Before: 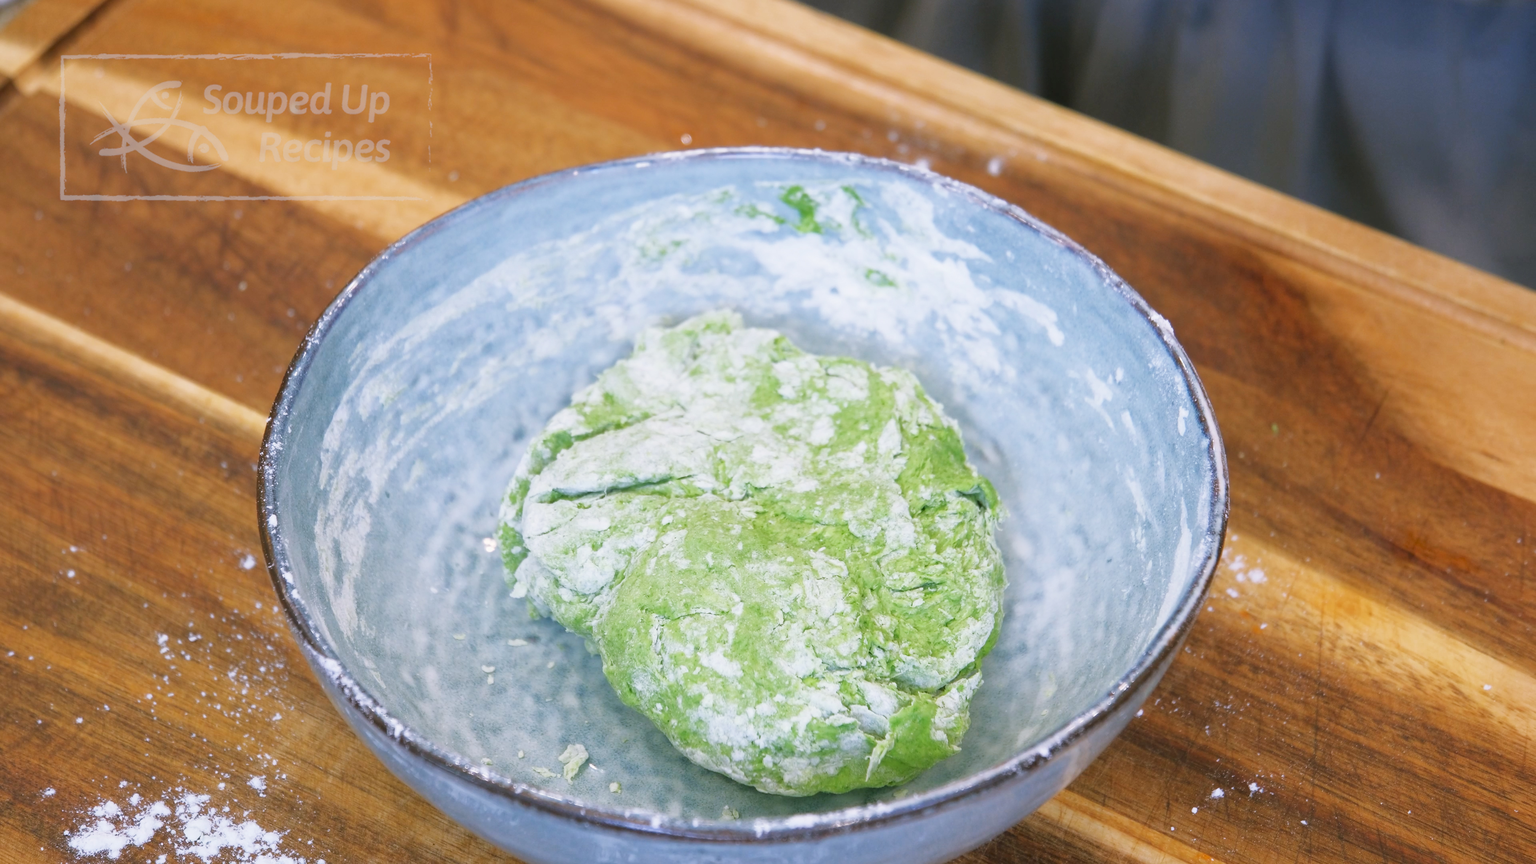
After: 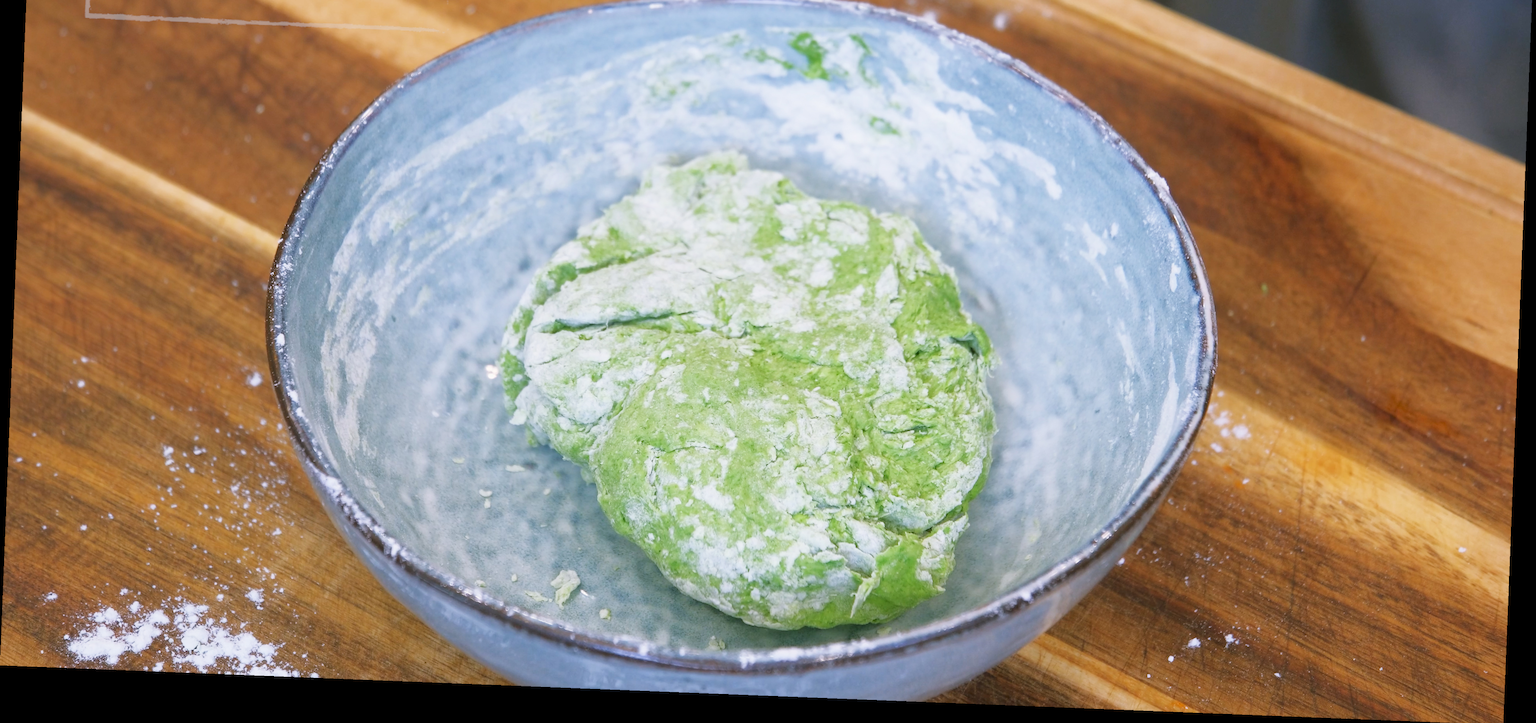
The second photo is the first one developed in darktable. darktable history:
crop and rotate: top 19.998%
rotate and perspective: rotation 2.27°, automatic cropping off
